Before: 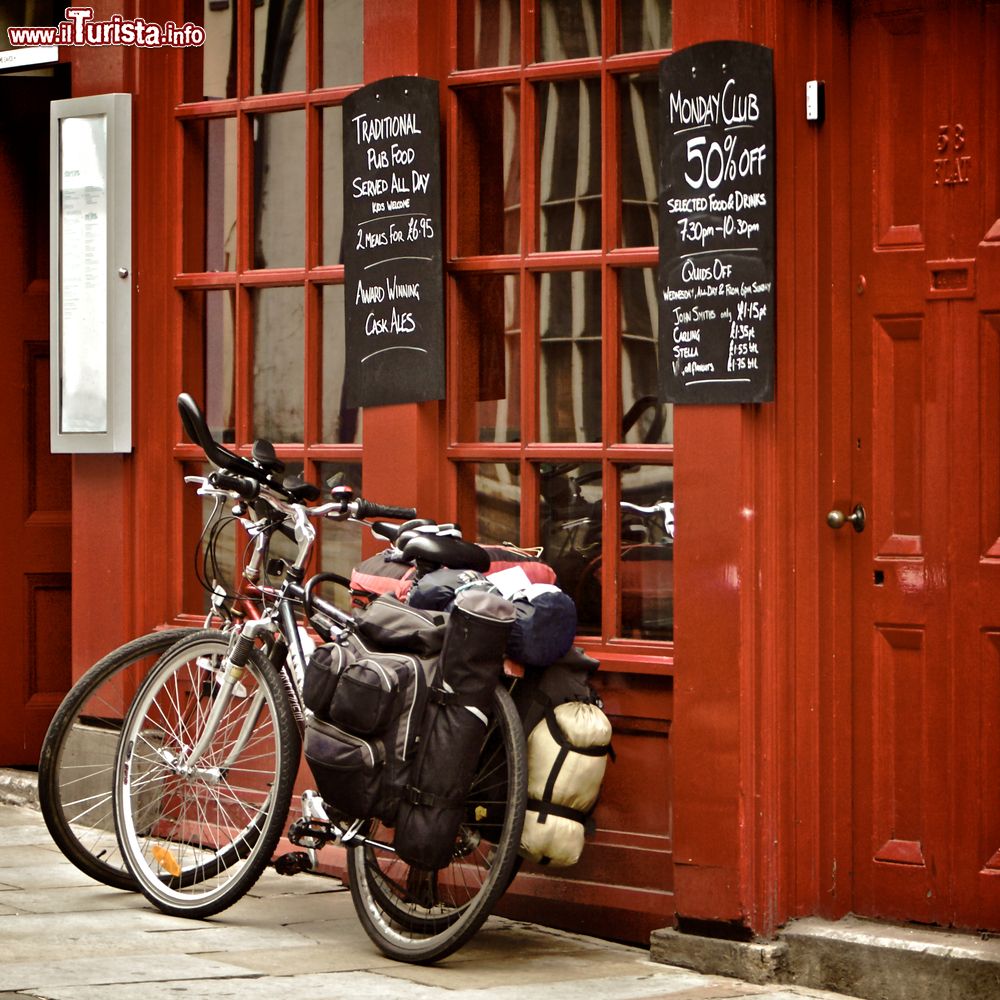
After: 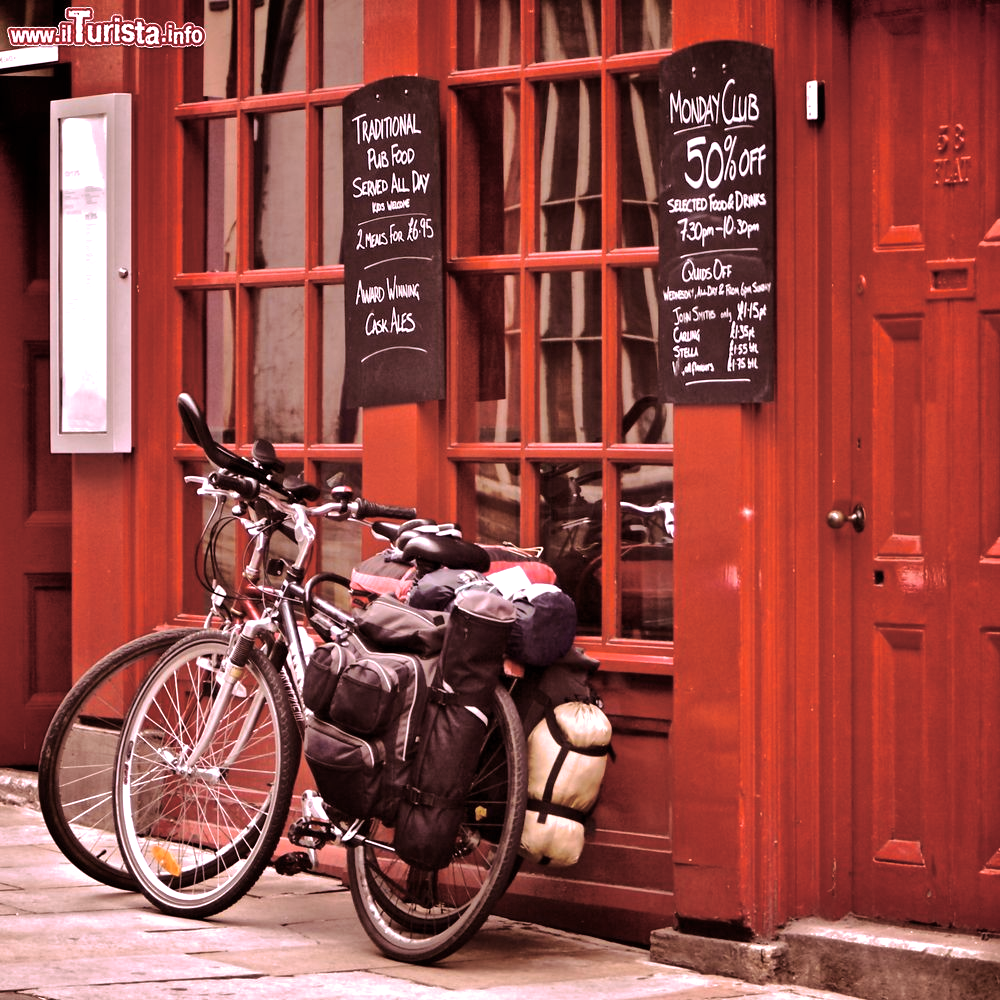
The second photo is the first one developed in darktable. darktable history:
color correction: highlights a* -0.182, highlights b* -0.124
split-toning: highlights › hue 298.8°, highlights › saturation 0.73, compress 41.76%
white balance: red 1.188, blue 1.11
shadows and highlights: low approximation 0.01, soften with gaussian
